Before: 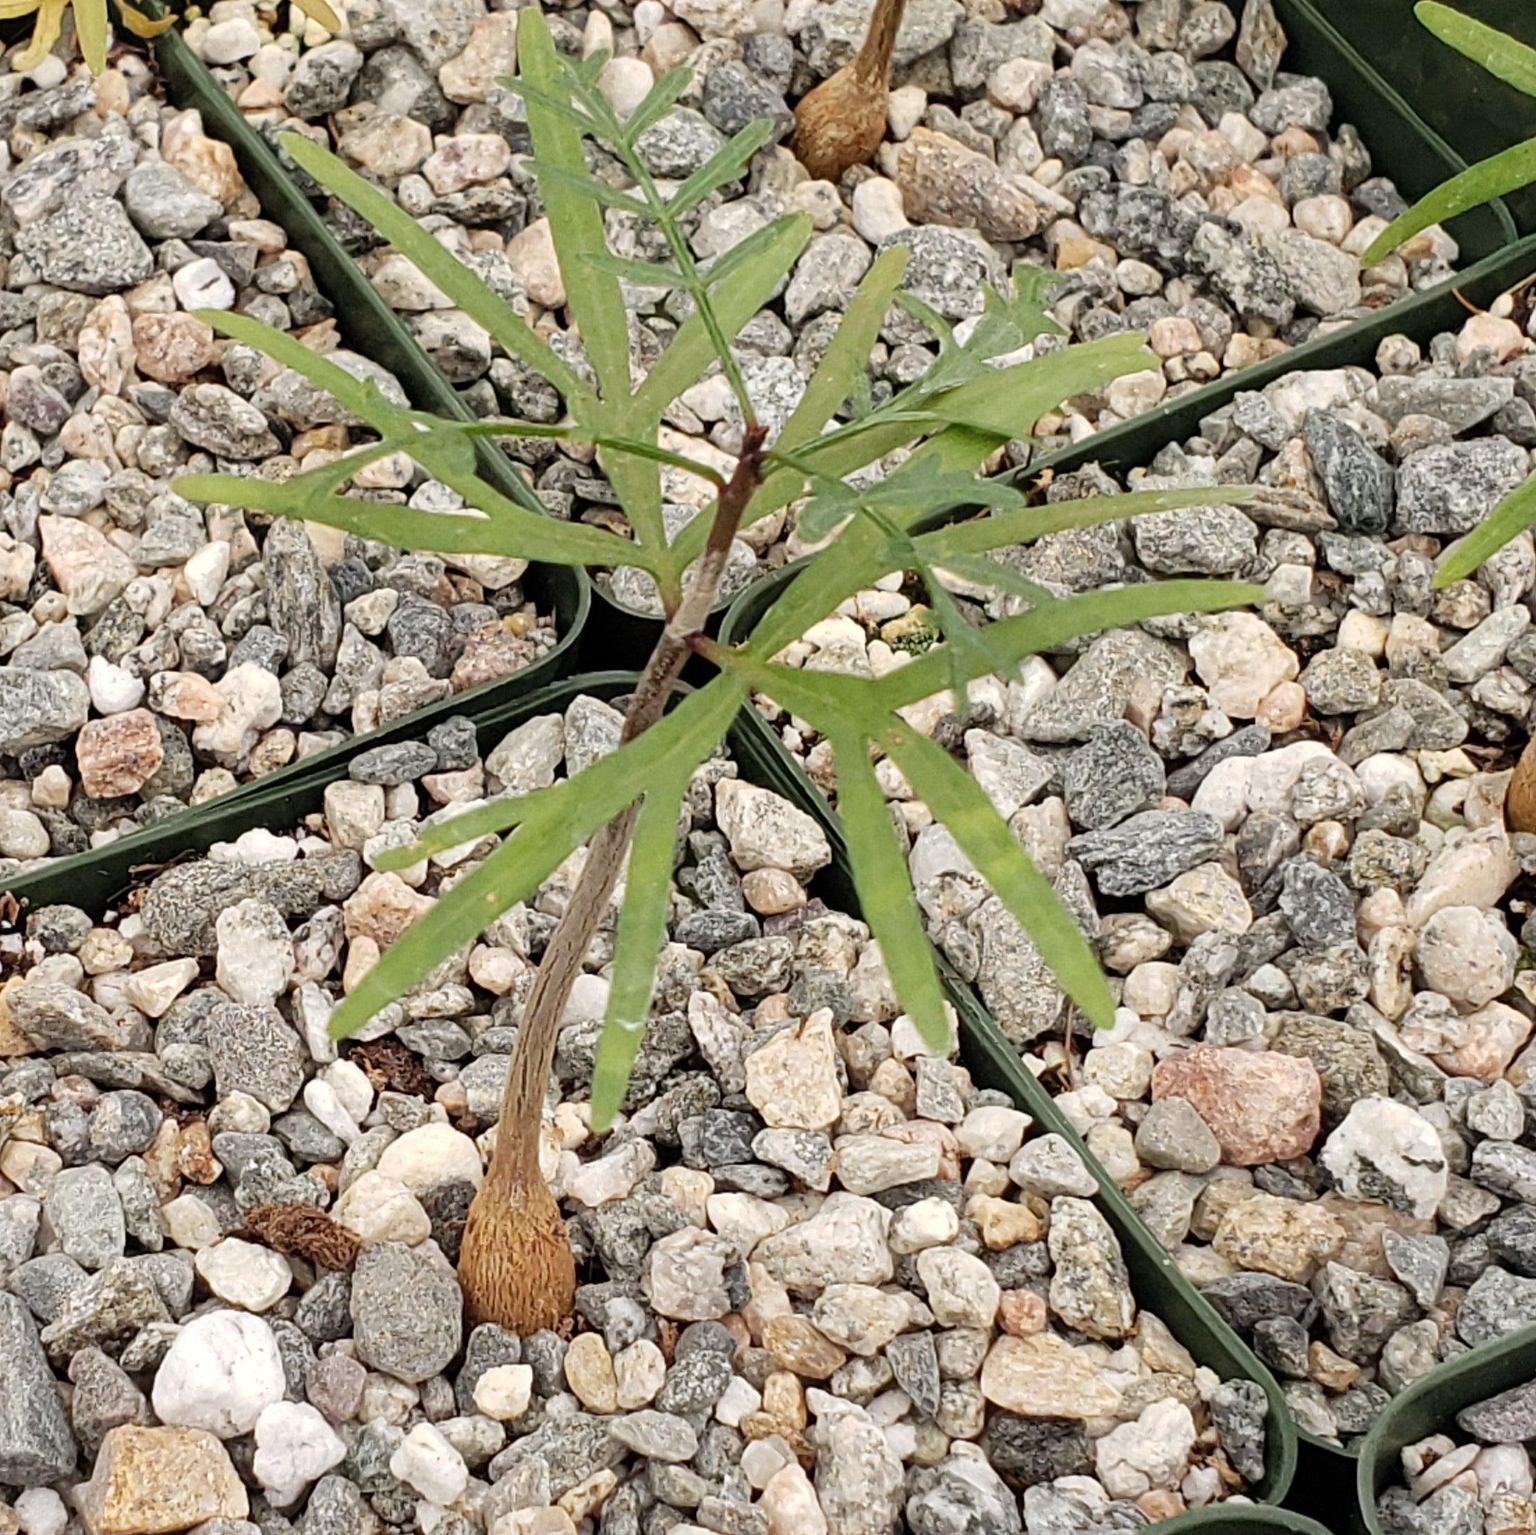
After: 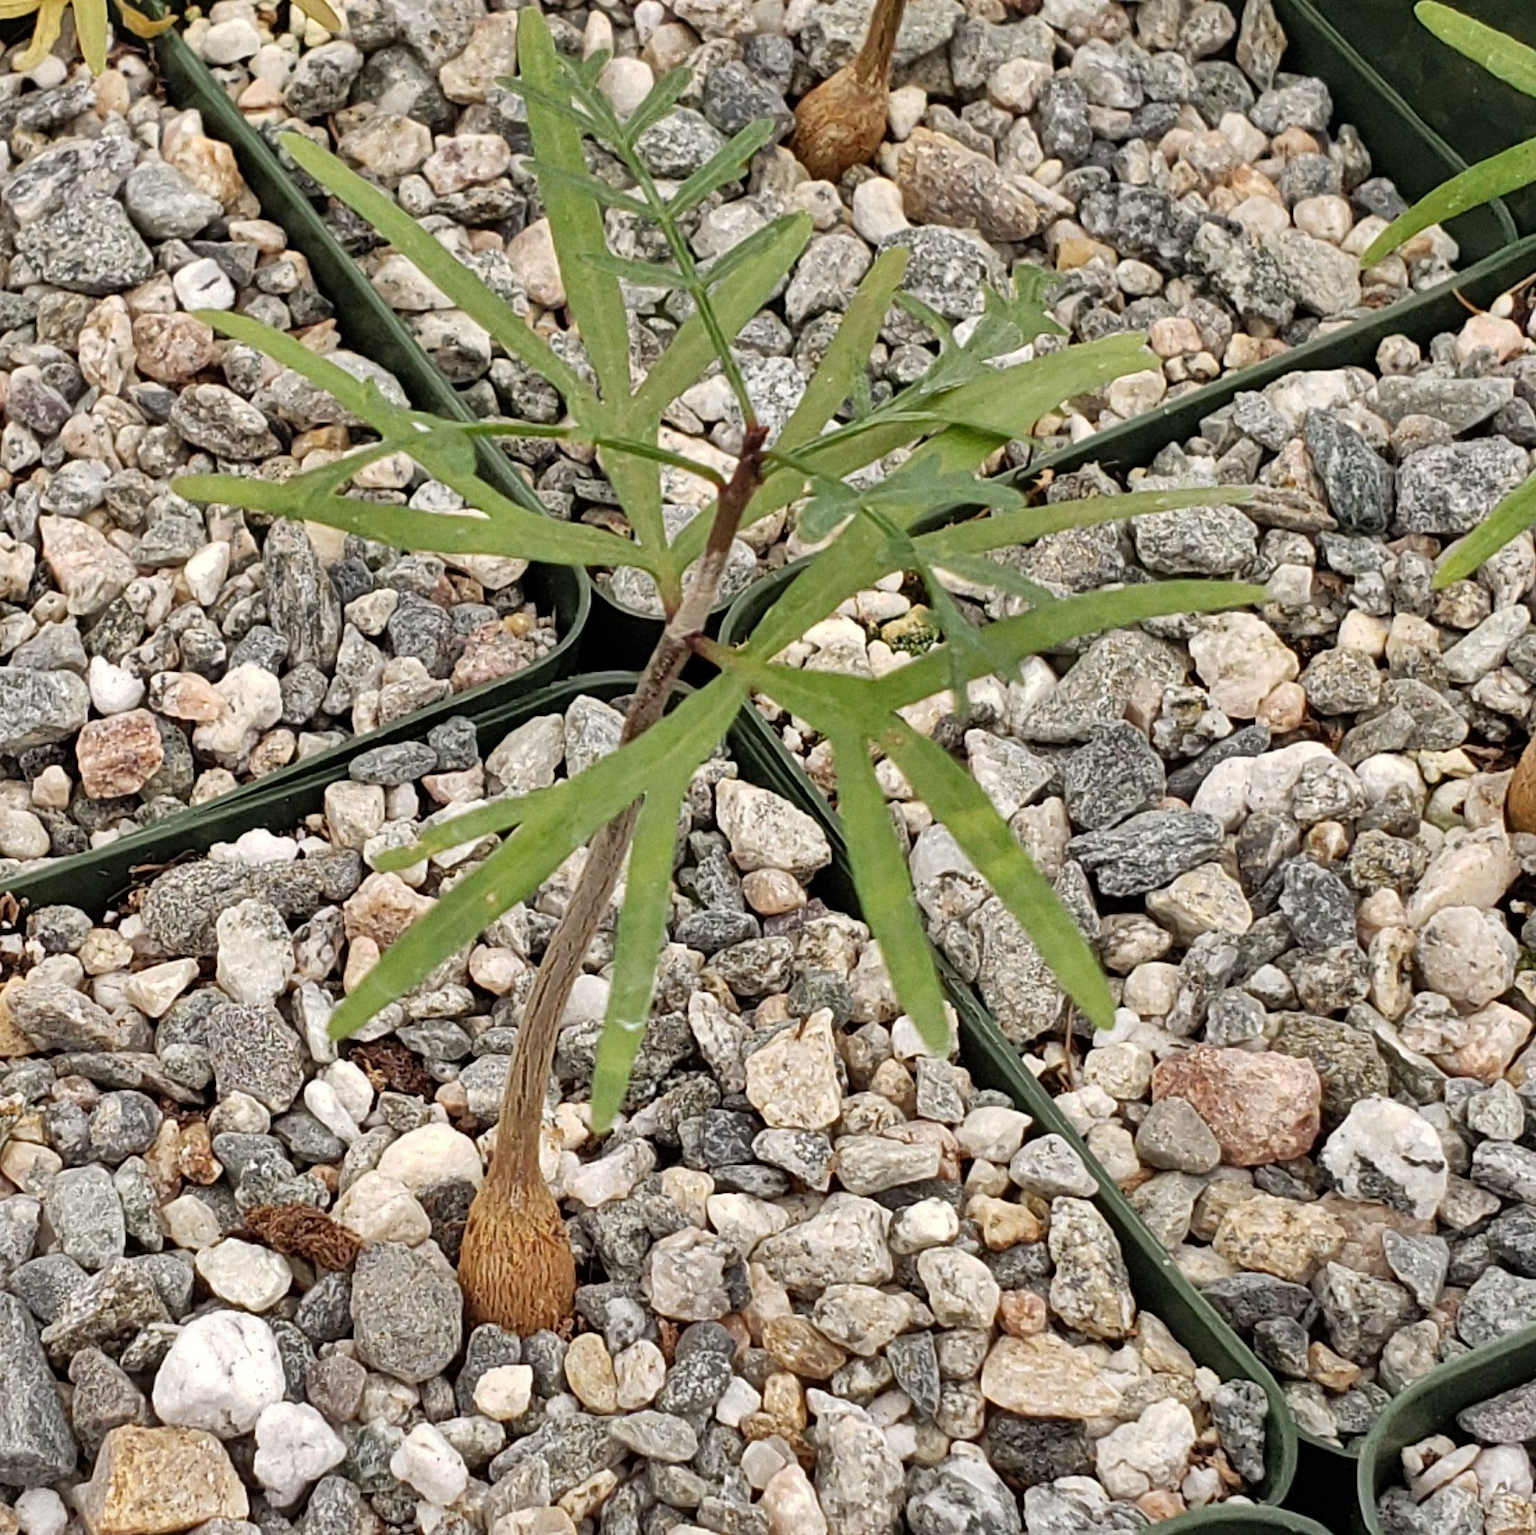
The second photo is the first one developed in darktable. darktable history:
base curve: preserve colors none
shadows and highlights: shadows 24.65, highlights -78.44, soften with gaussian
